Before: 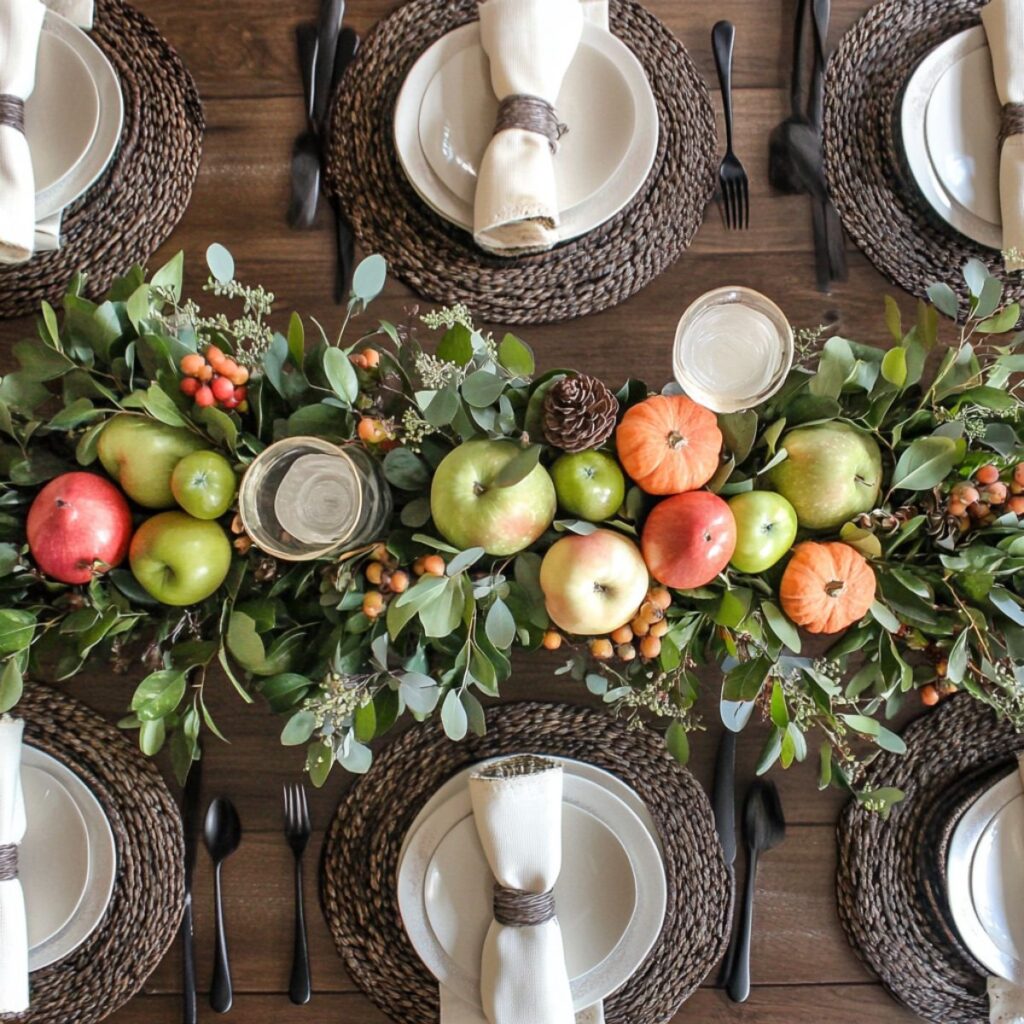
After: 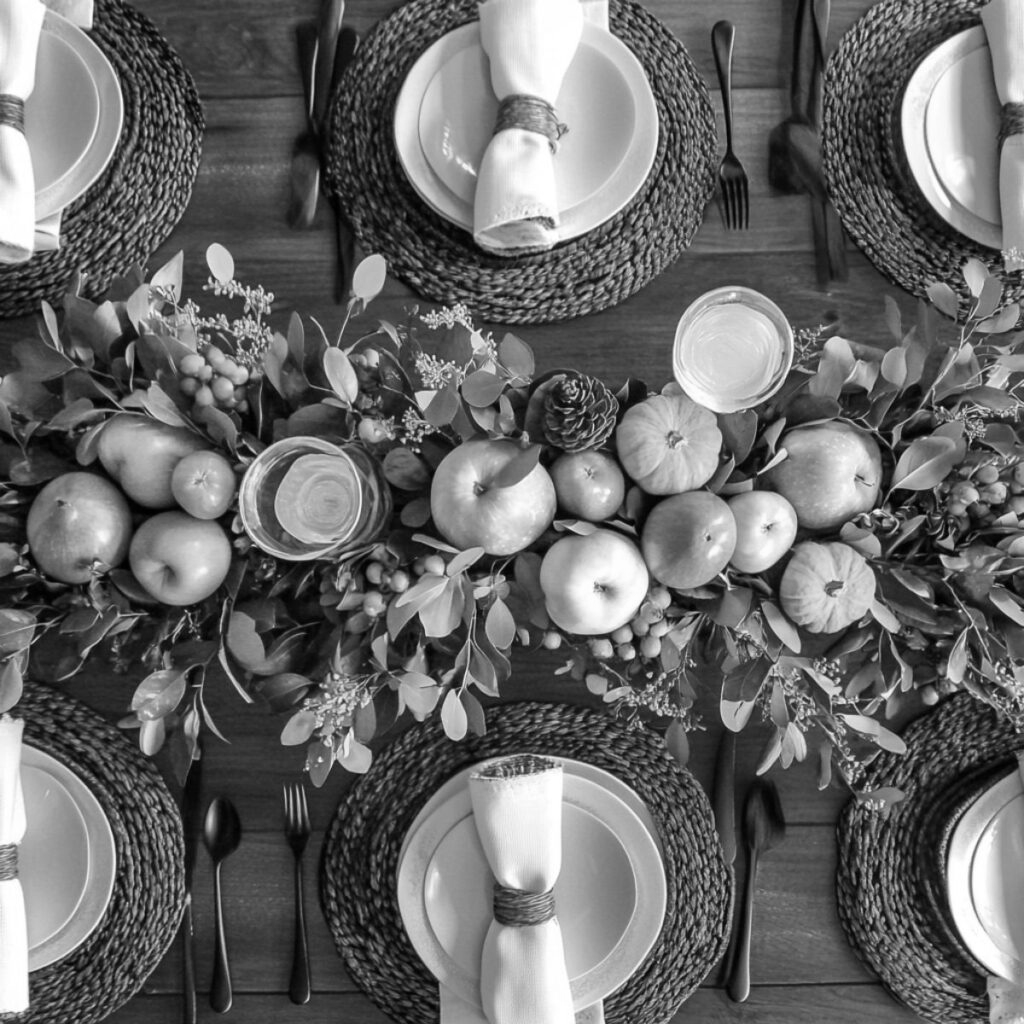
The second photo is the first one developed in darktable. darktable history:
white balance: red 1.009, blue 0.985
monochrome: a -3.63, b -0.465
